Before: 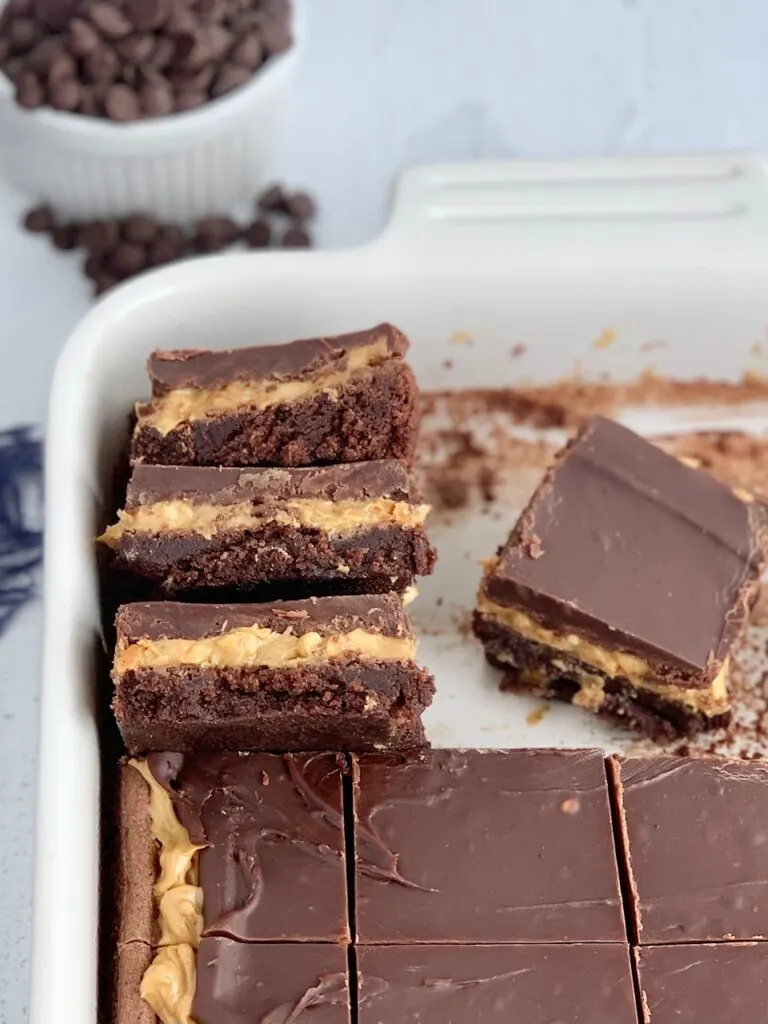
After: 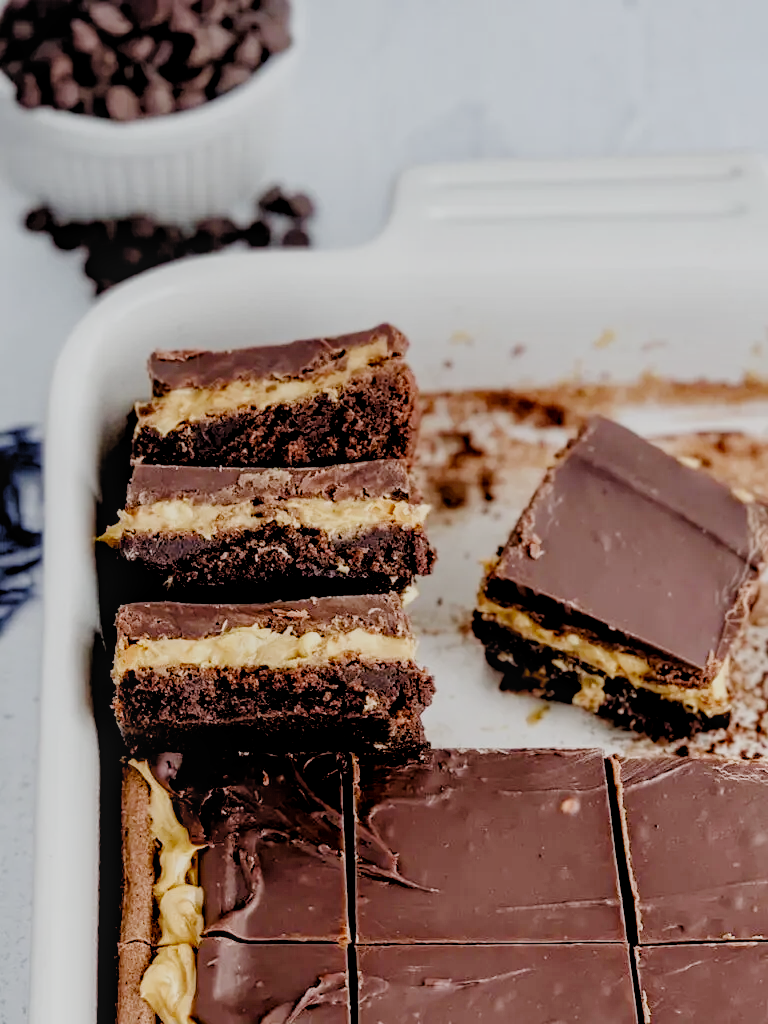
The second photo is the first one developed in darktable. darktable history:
local contrast: on, module defaults
filmic rgb: black relative exposure -2.85 EV, white relative exposure 4.56 EV, hardness 1.77, contrast 1.25, preserve chrominance no, color science v5 (2021)
